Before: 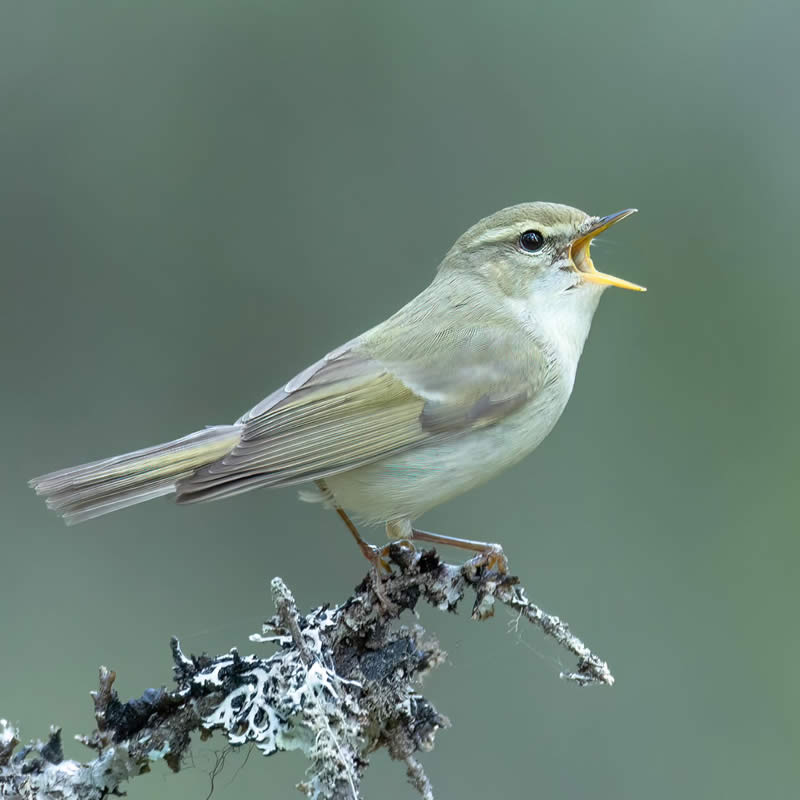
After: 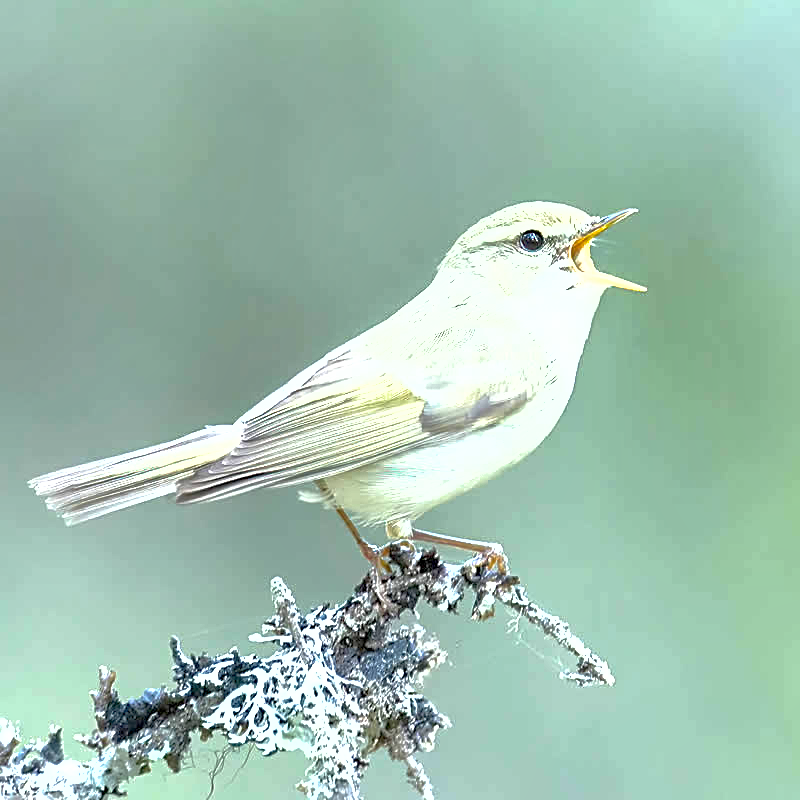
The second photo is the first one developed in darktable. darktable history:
shadows and highlights: on, module defaults
exposure: black level correction 0.001, exposure 1.73 EV, compensate highlight preservation false
sharpen: on, module defaults
color zones: curves: ch0 [(0.25, 0.5) (0.428, 0.473) (0.75, 0.5)]; ch1 [(0.243, 0.479) (0.398, 0.452) (0.75, 0.5)]
